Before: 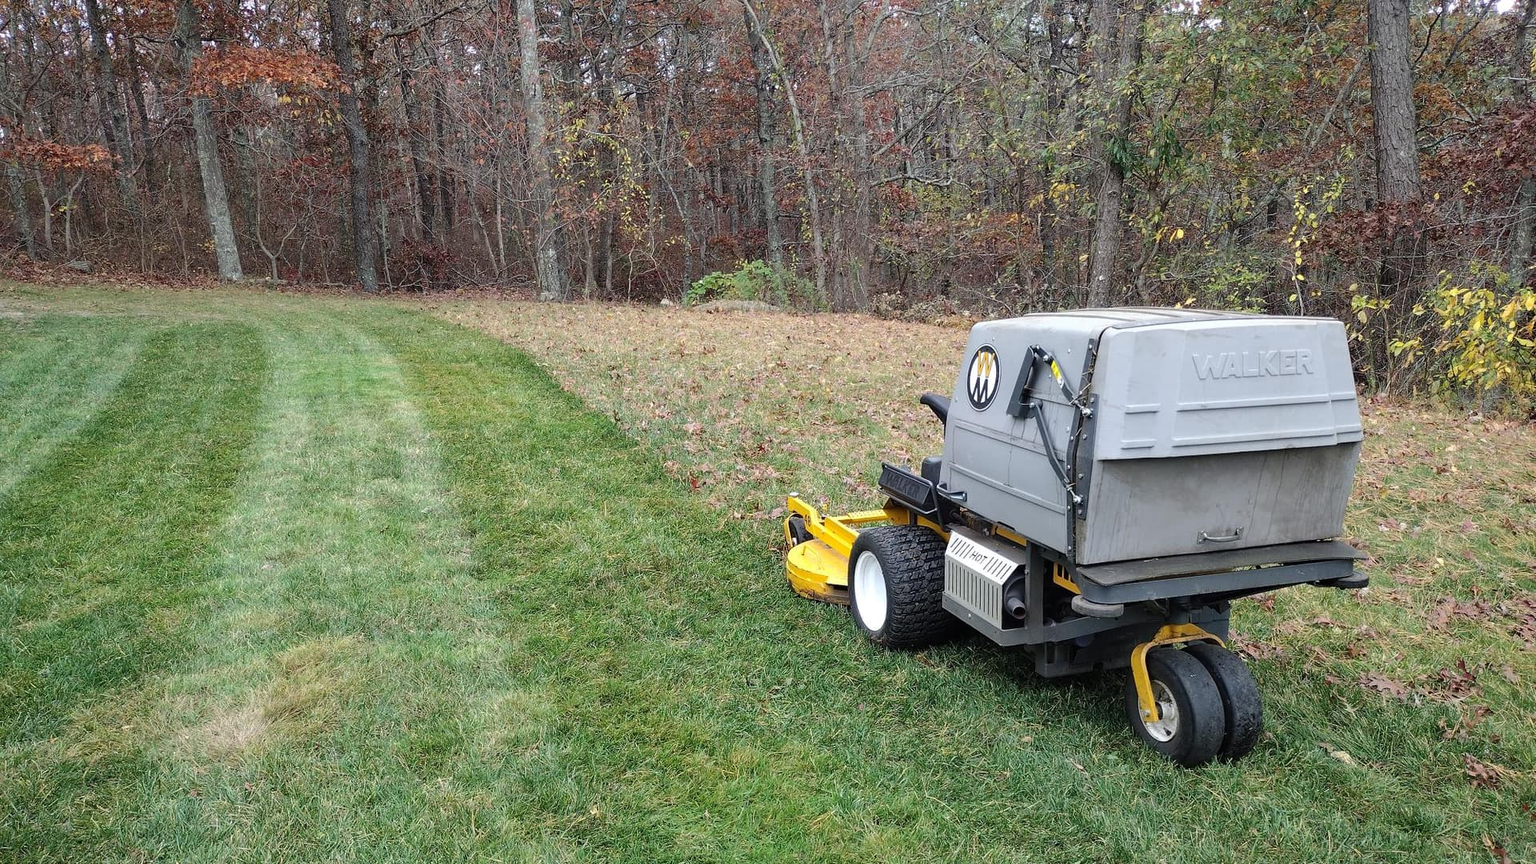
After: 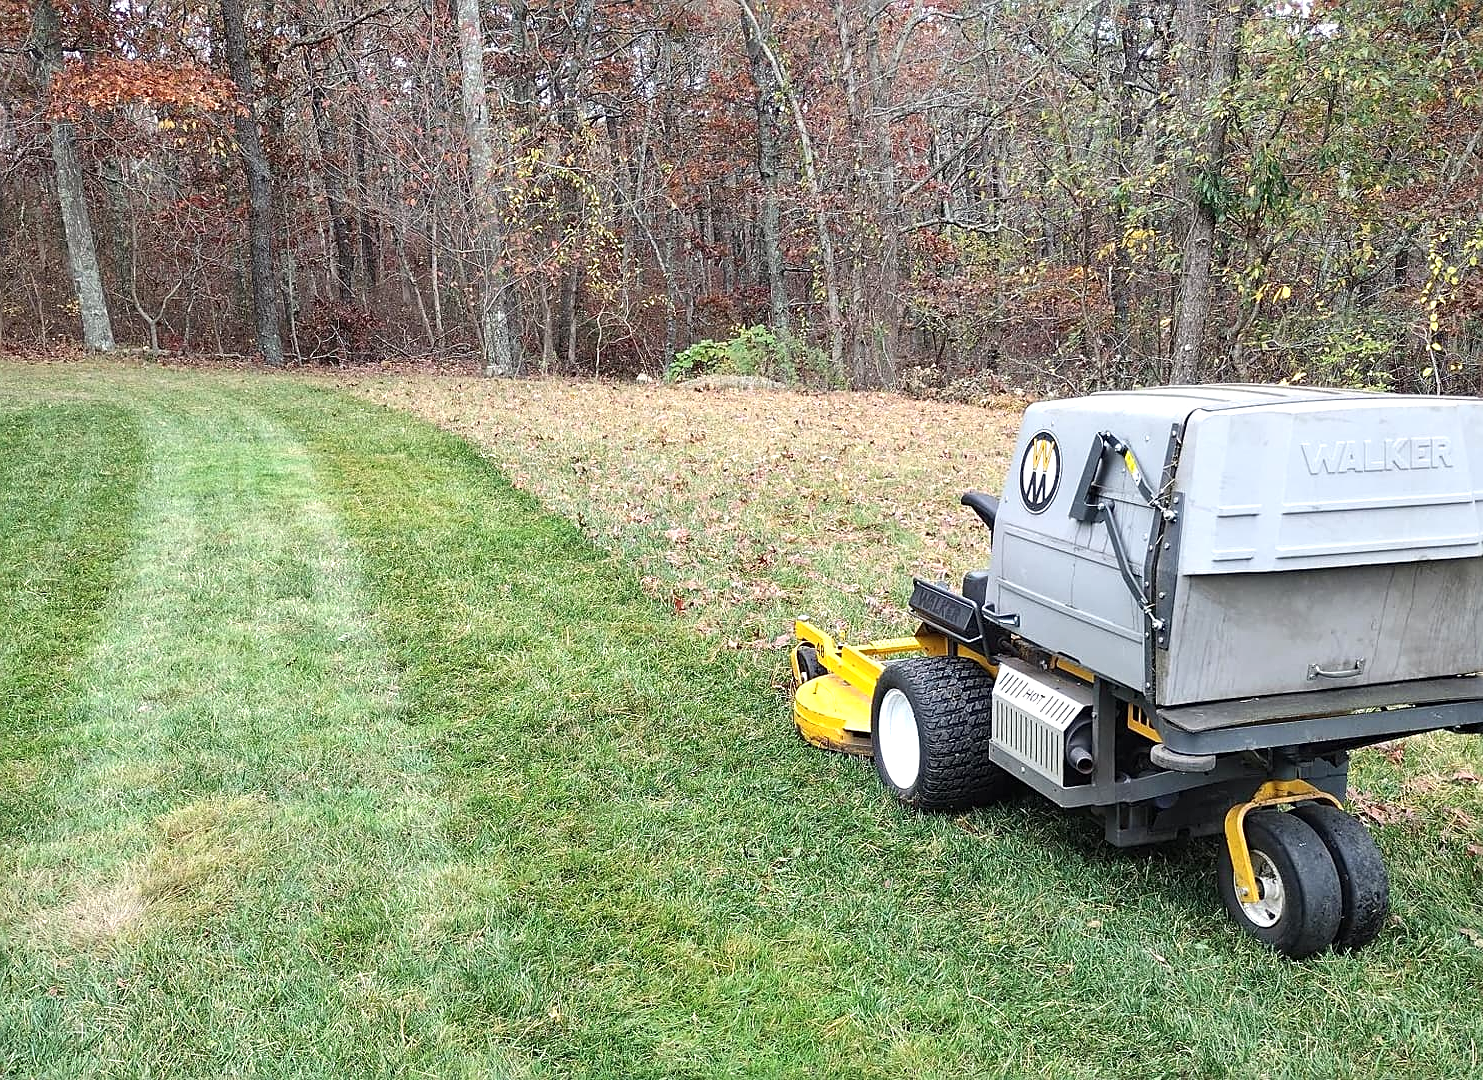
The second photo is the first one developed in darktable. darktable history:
tone curve: curves: ch0 [(0, 0) (0.003, 0.003) (0.011, 0.011) (0.025, 0.026) (0.044, 0.046) (0.069, 0.071) (0.1, 0.103) (0.136, 0.14) (0.177, 0.183) (0.224, 0.231) (0.277, 0.286) (0.335, 0.346) (0.399, 0.412) (0.468, 0.483) (0.543, 0.56) (0.623, 0.643) (0.709, 0.732) (0.801, 0.826) (0.898, 0.917) (1, 1)], color space Lab, independent channels, preserve colors none
exposure: black level correction 0, exposure 0.5 EV, compensate exposure bias true, compensate highlight preservation false
sharpen: on, module defaults
crop: left 9.883%, right 12.85%
